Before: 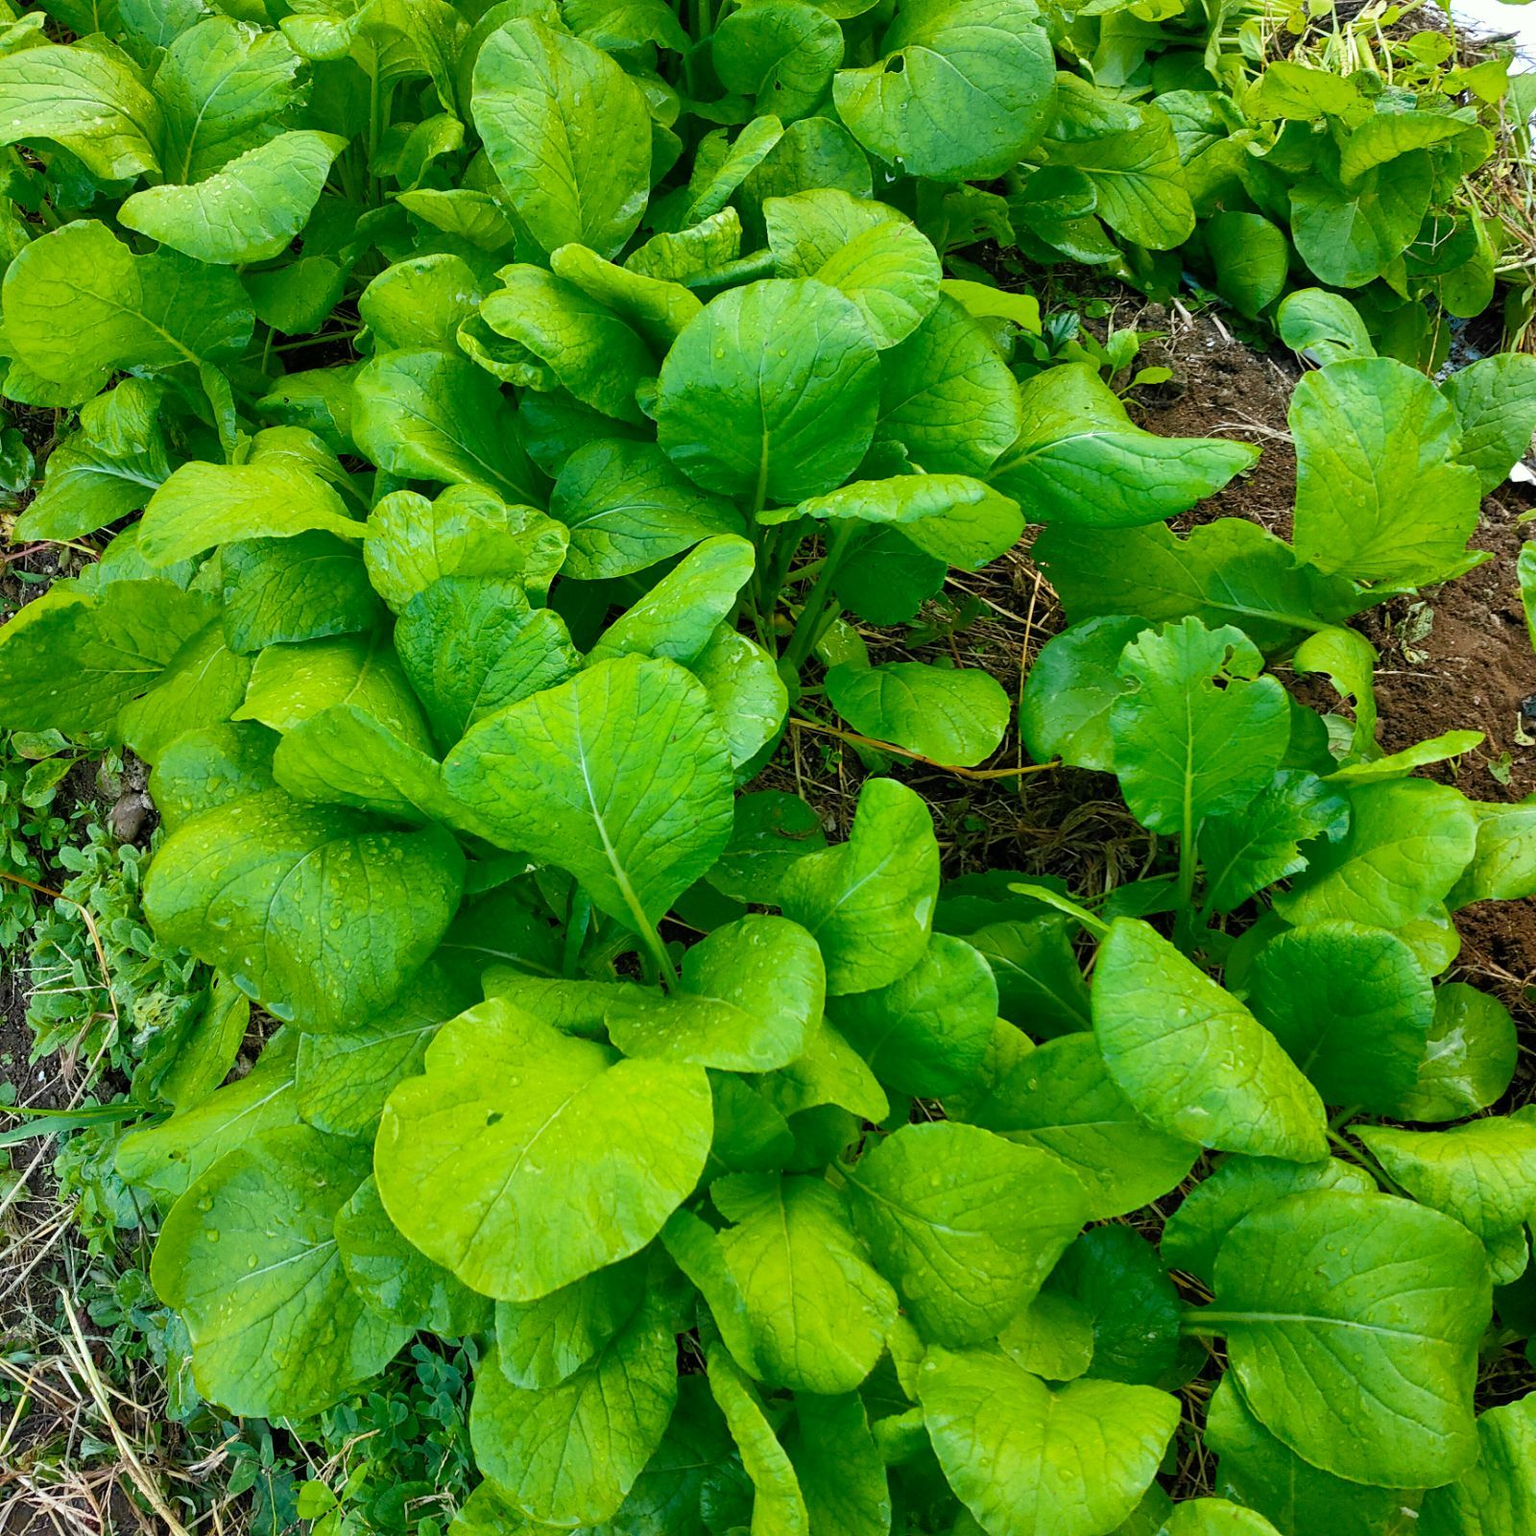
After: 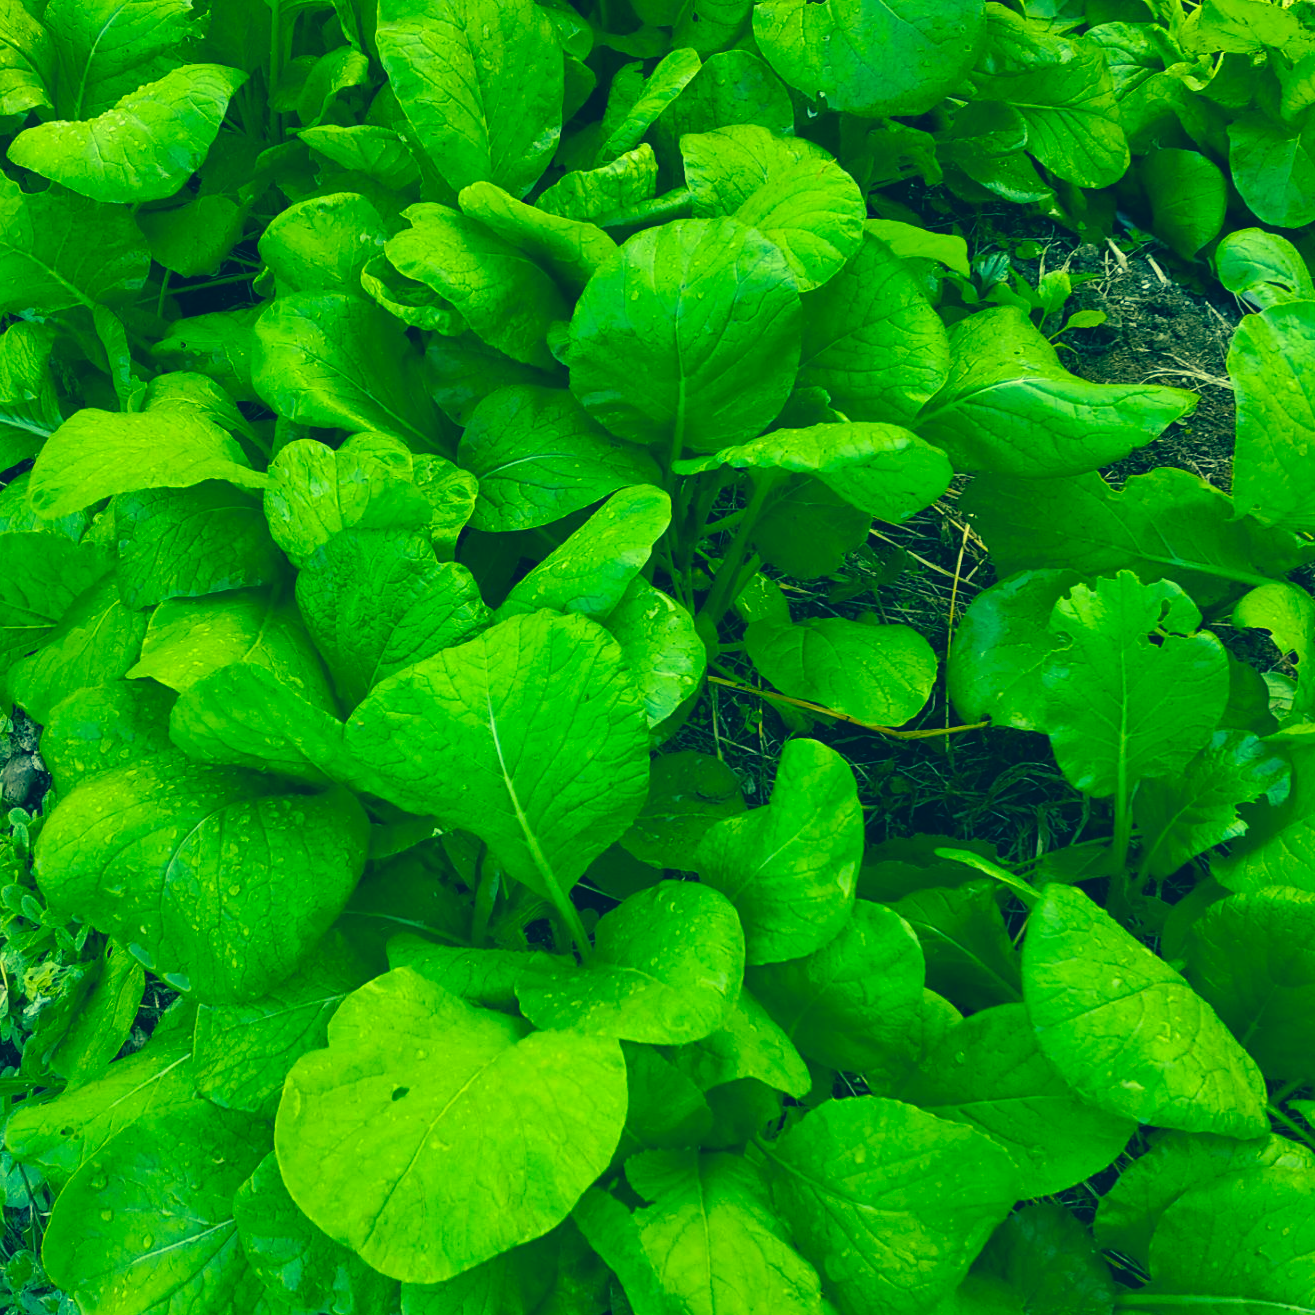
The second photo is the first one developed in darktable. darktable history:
crop and rotate: left 7.196%, top 4.574%, right 10.605%, bottom 13.178%
color correction: highlights a* -15.58, highlights b* 40, shadows a* -40, shadows b* -26.18
